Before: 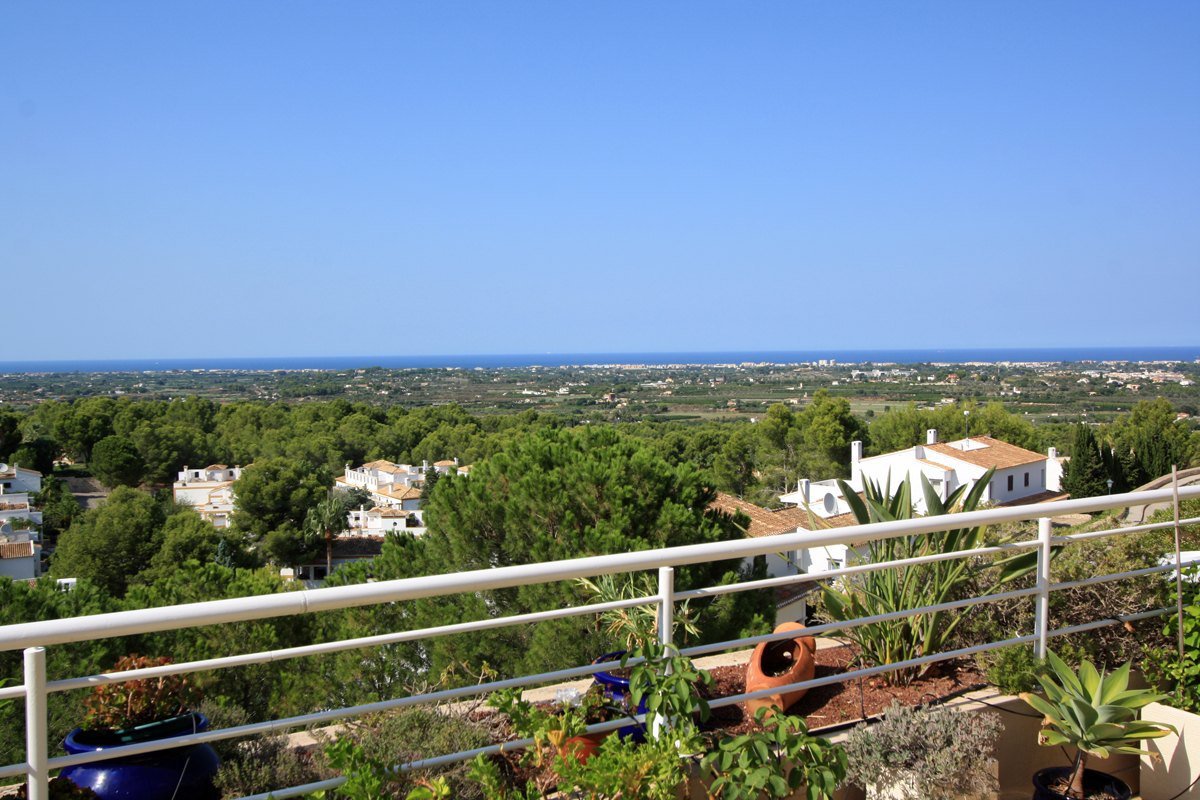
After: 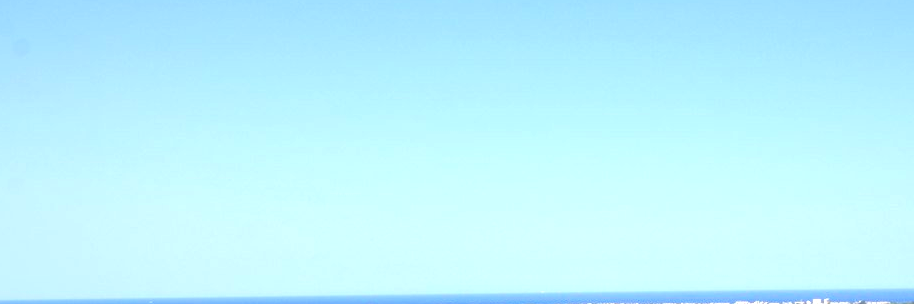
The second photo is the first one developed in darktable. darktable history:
crop: left 0.558%, top 7.651%, right 23.251%, bottom 54.301%
exposure: exposure 0.945 EV, compensate highlight preservation false
